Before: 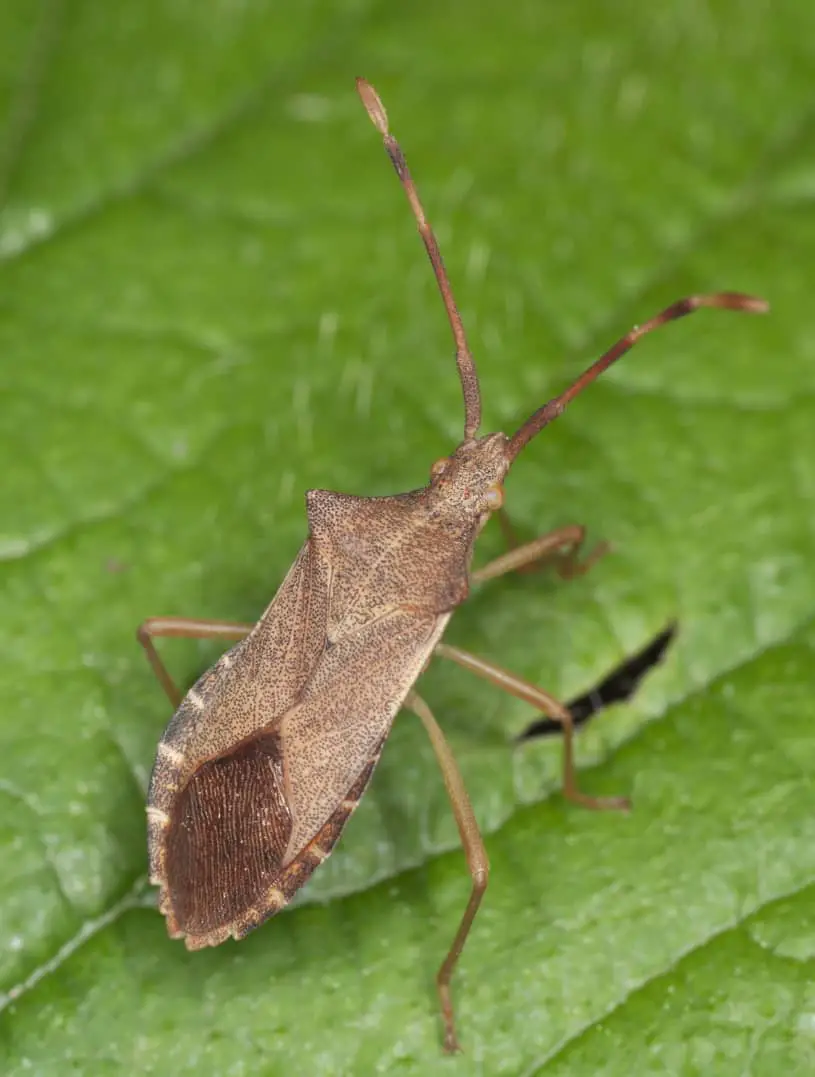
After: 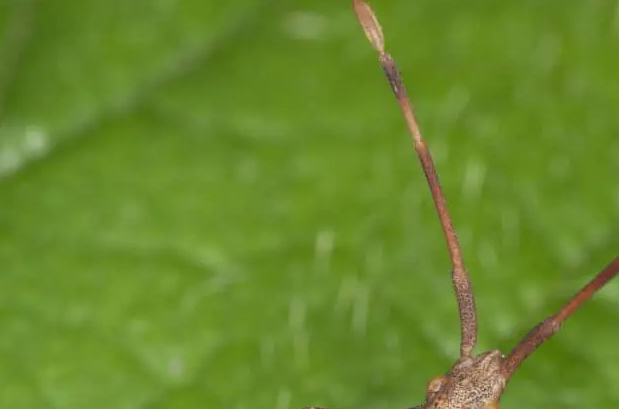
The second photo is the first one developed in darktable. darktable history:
crop: left 0.512%, top 7.646%, right 23.422%, bottom 54.364%
